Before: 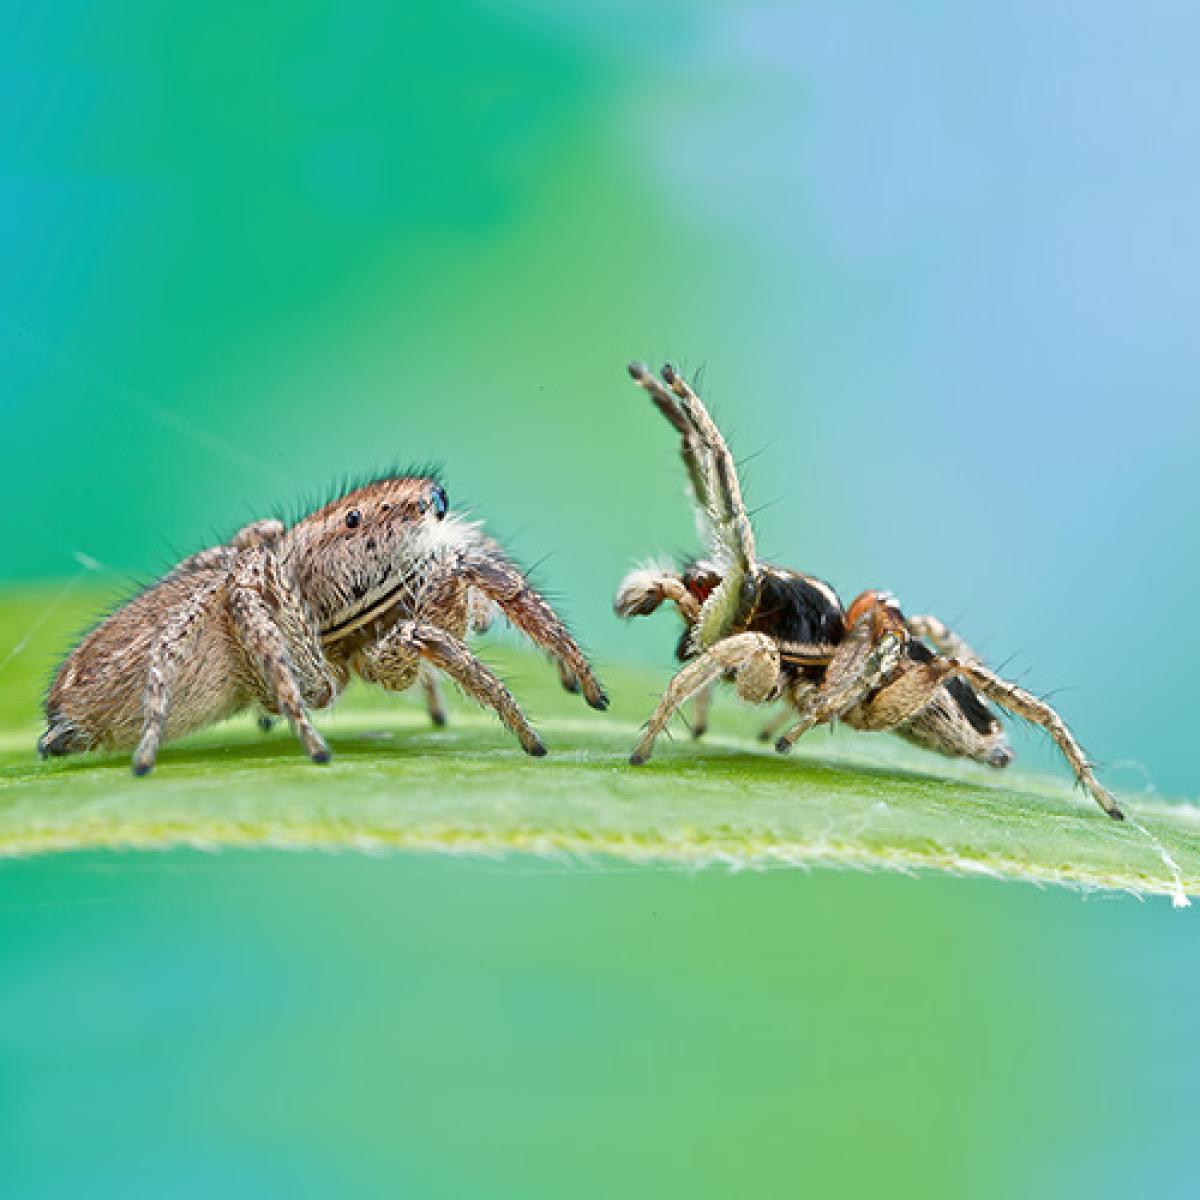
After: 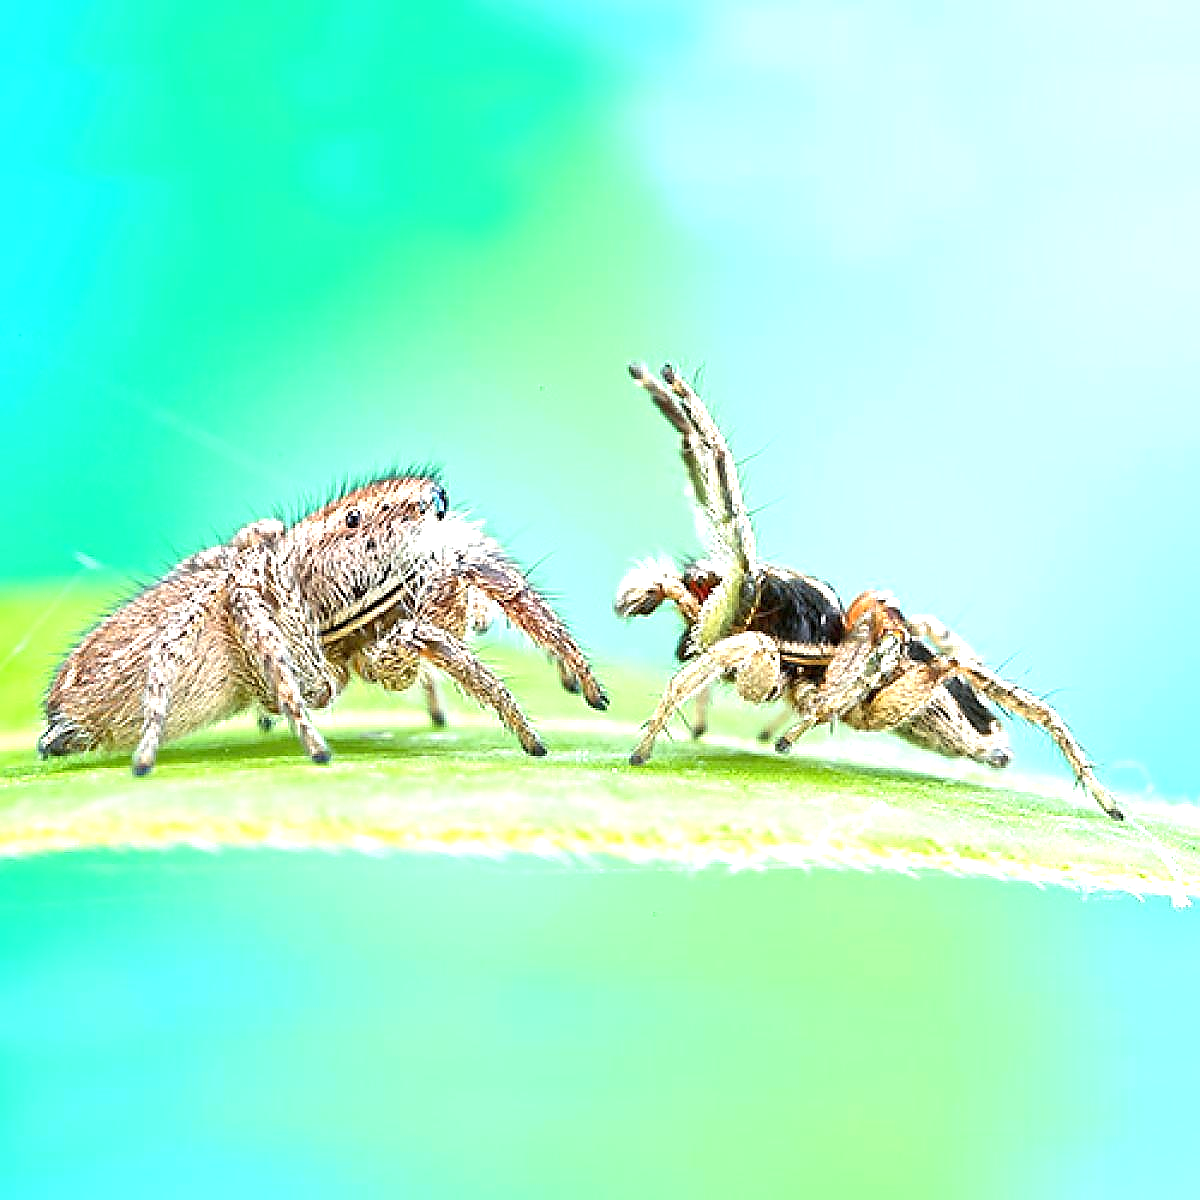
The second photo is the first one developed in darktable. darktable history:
exposure: black level correction 0, exposure 1.2 EV, compensate highlight preservation false
sharpen: radius 1.365, amount 1.254, threshold 0.799
